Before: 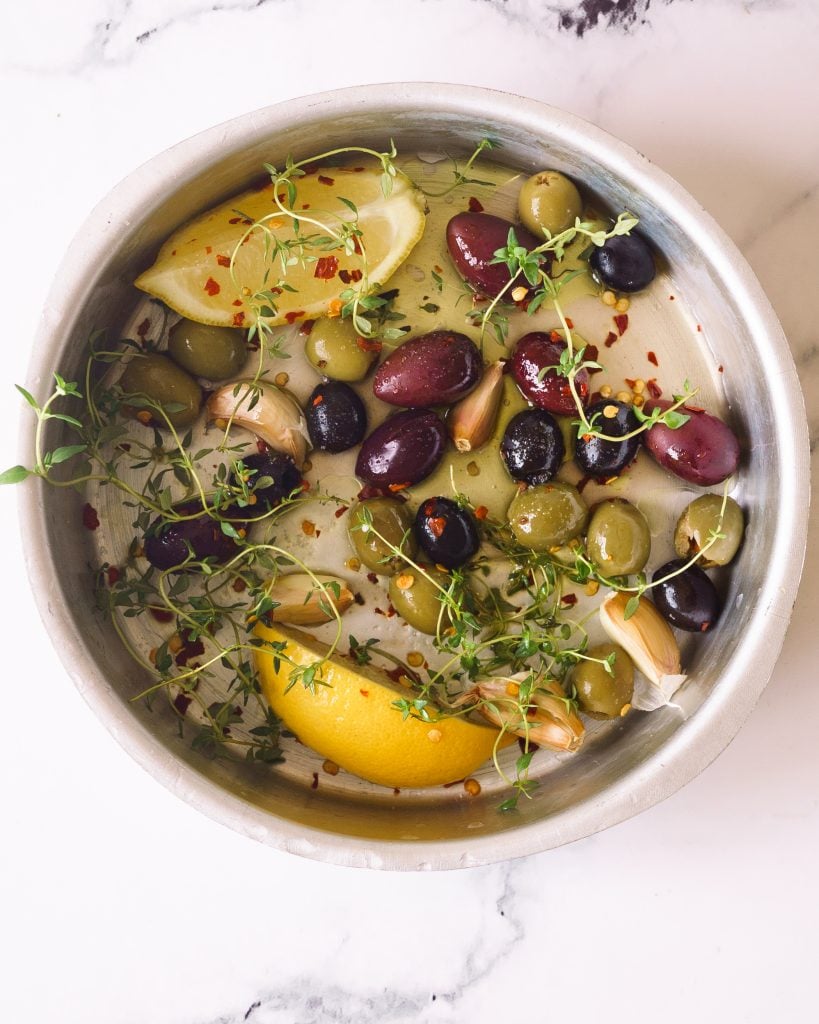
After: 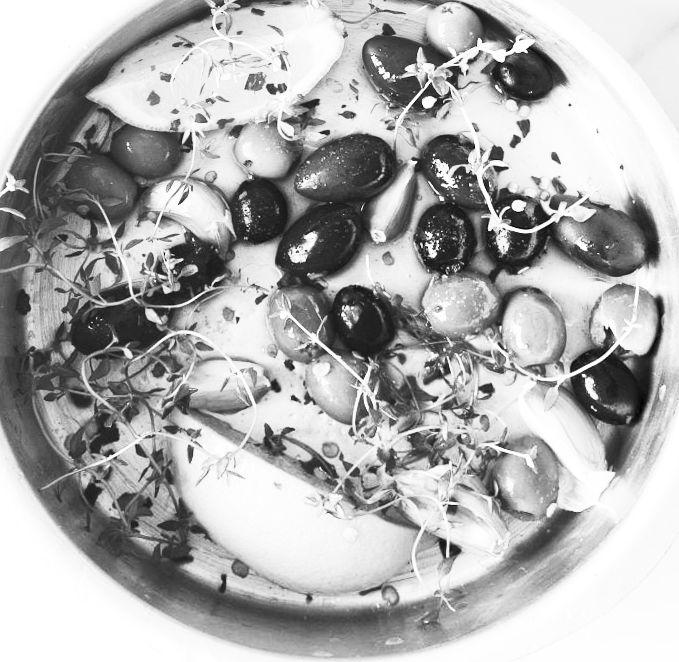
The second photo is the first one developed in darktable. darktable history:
haze removal: compatibility mode true, adaptive false
contrast brightness saturation: contrast 0.53, brightness 0.47, saturation -1
crop: top 11.166%, bottom 22.168%
exposure: exposure 0.2 EV, compensate highlight preservation false
rotate and perspective: rotation 0.72°, lens shift (vertical) -0.352, lens shift (horizontal) -0.051, crop left 0.152, crop right 0.859, crop top 0.019, crop bottom 0.964
